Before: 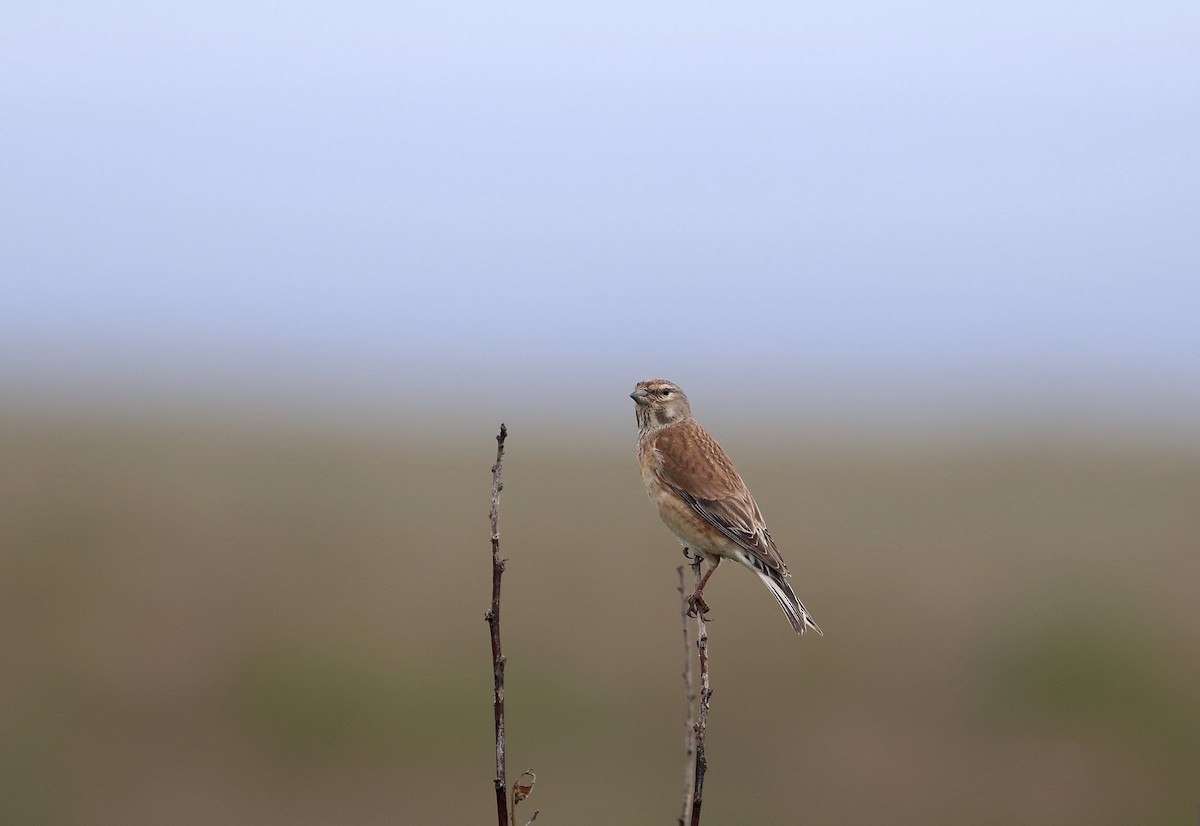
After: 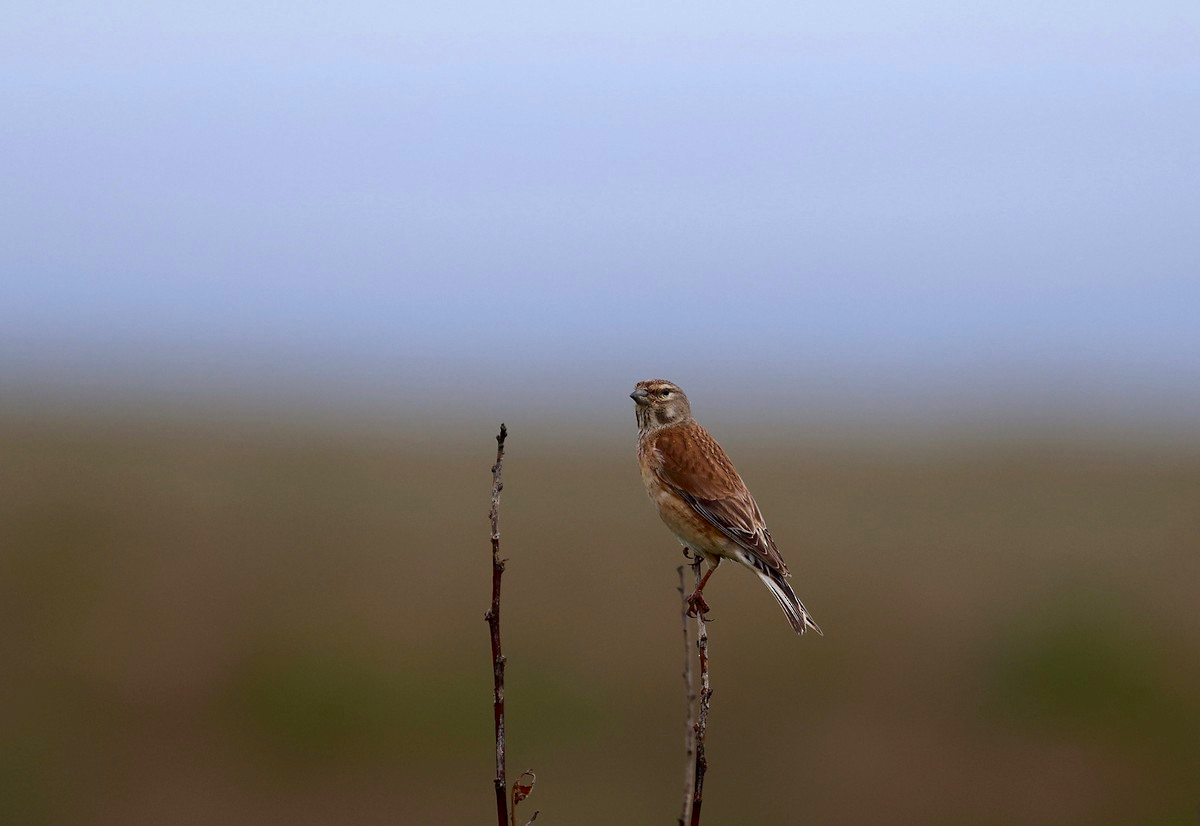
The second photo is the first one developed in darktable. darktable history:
exposure: black level correction 0.009, compensate highlight preservation false
contrast brightness saturation: brightness -0.2, saturation 0.08
